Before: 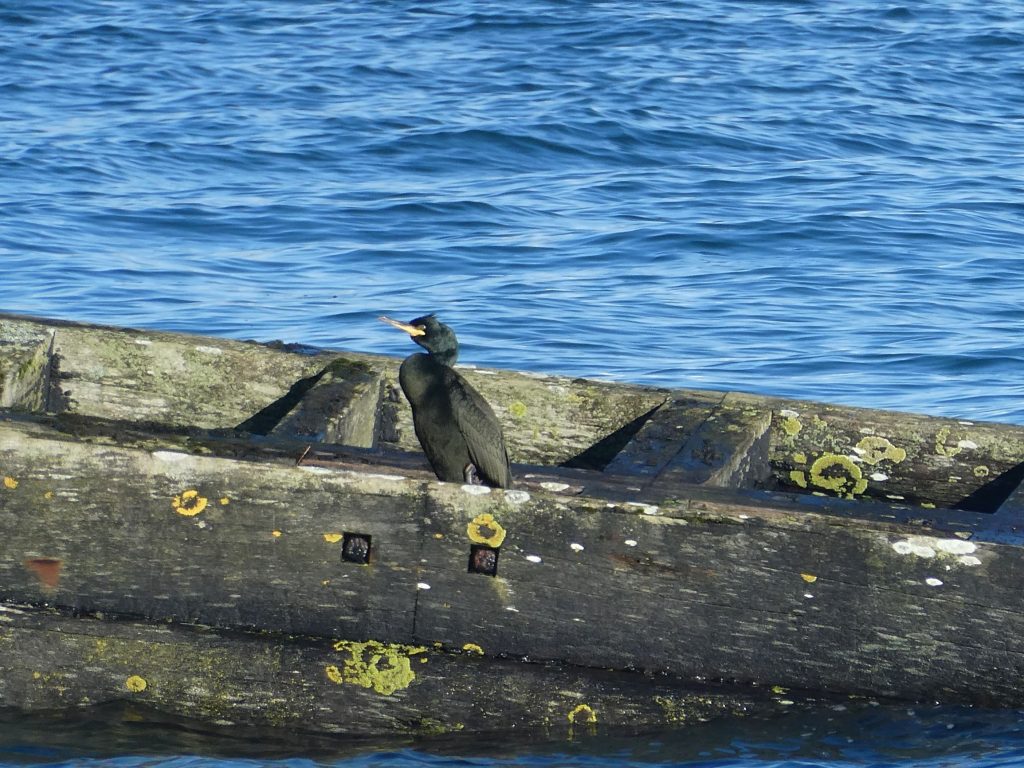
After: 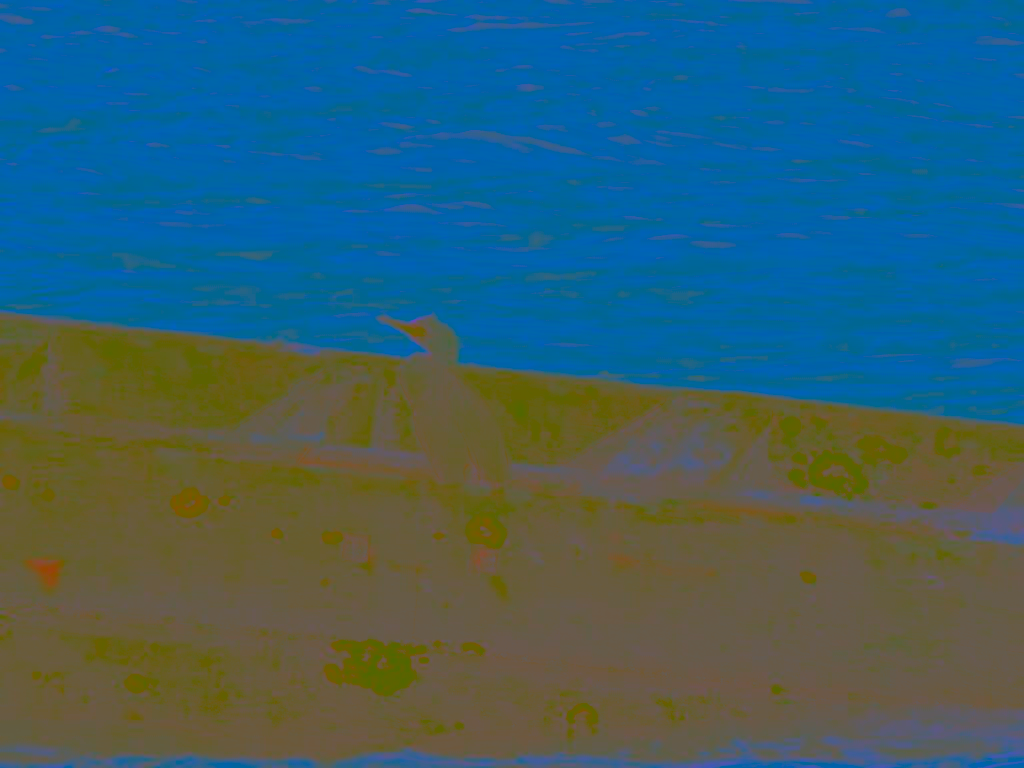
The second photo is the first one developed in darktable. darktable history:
color balance: lift [1.004, 1.002, 1.002, 0.998], gamma [1, 1.007, 1.002, 0.993], gain [1, 0.977, 1.013, 1.023], contrast -3.64%
color correction: highlights a* 15, highlights b* 31.55
contrast brightness saturation: contrast -0.99, brightness -0.17, saturation 0.75
